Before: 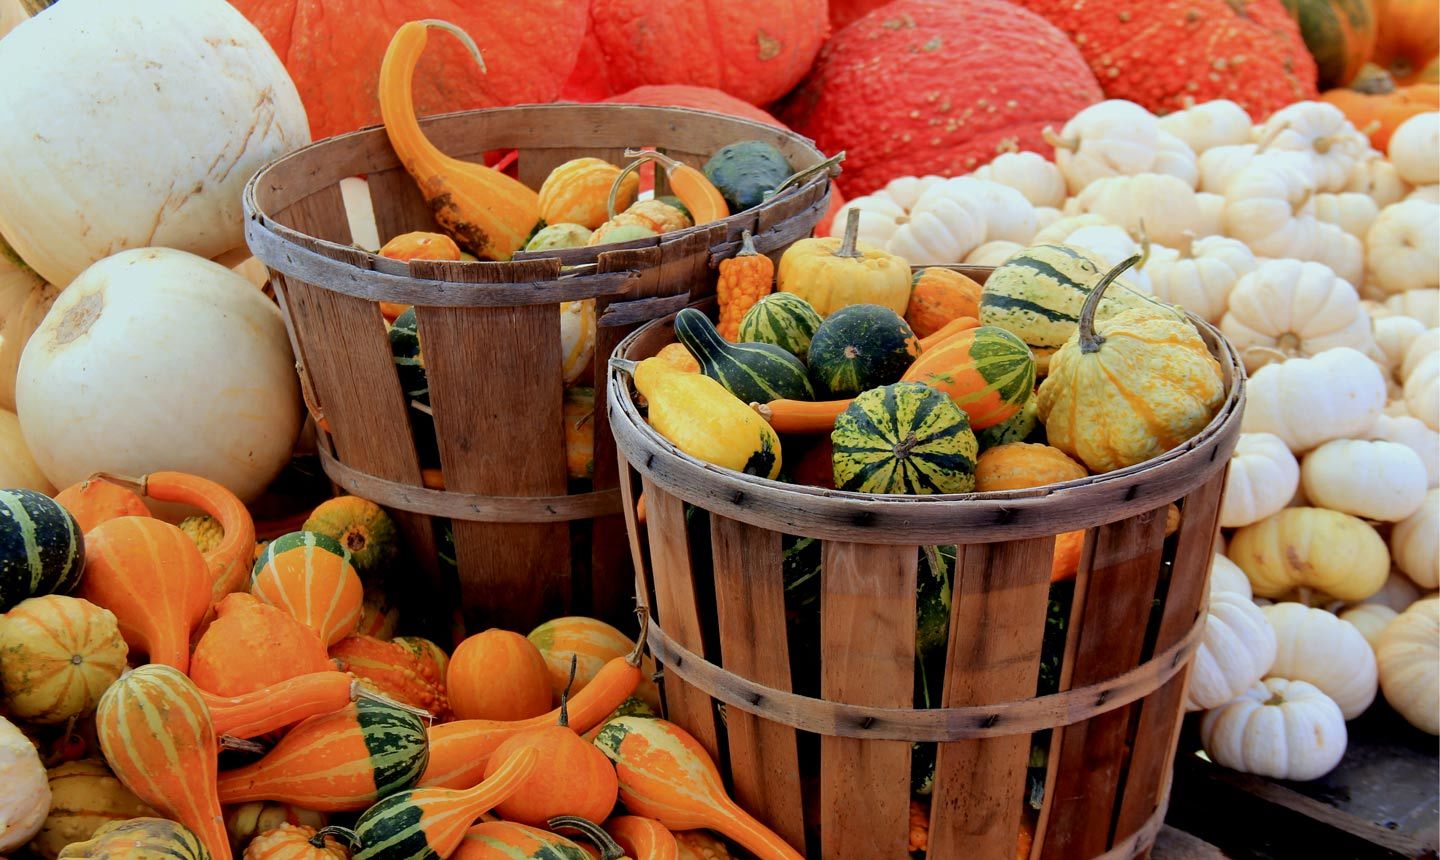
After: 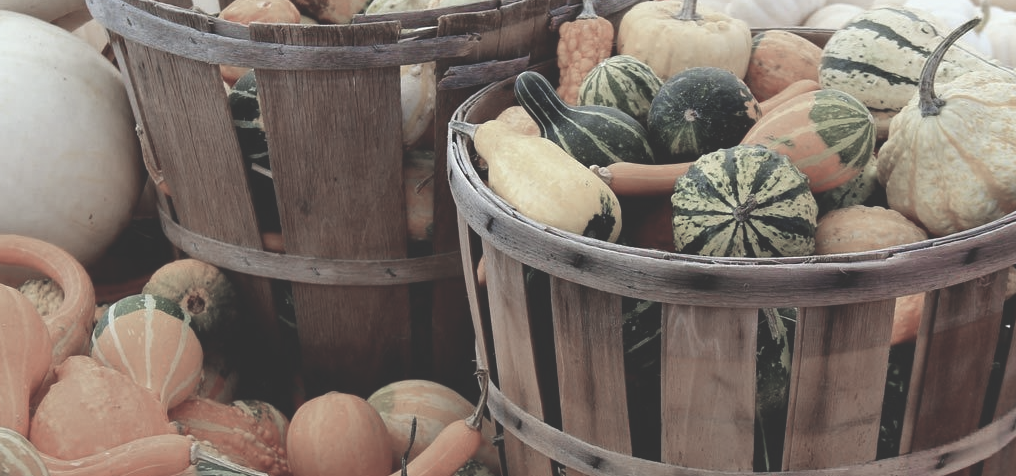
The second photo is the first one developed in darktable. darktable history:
crop: left 11.123%, top 27.61%, right 18.3%, bottom 17.034%
exposure: black level correction -0.03, compensate highlight preservation false
levels: levels [0, 0.48, 0.961]
color zones: curves: ch1 [(0, 0.34) (0.143, 0.164) (0.286, 0.152) (0.429, 0.176) (0.571, 0.173) (0.714, 0.188) (0.857, 0.199) (1, 0.34)]
